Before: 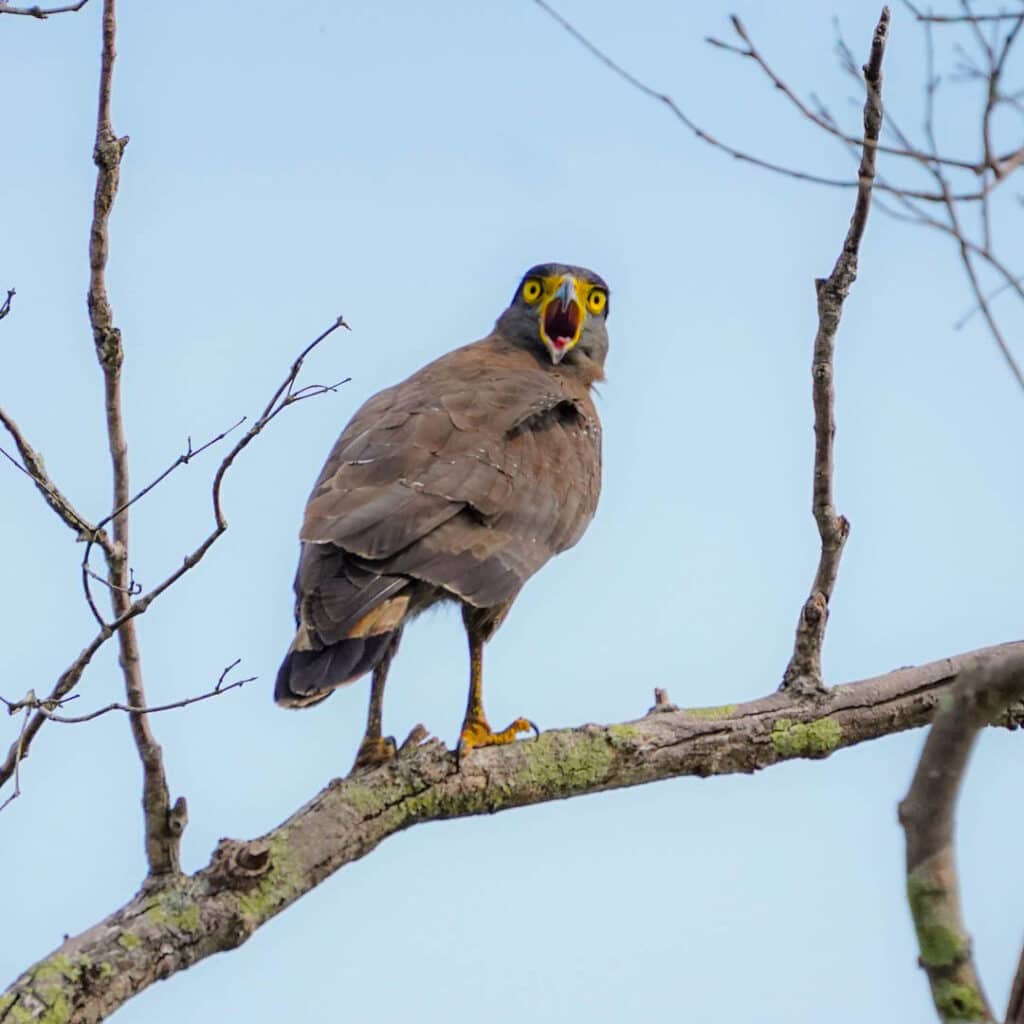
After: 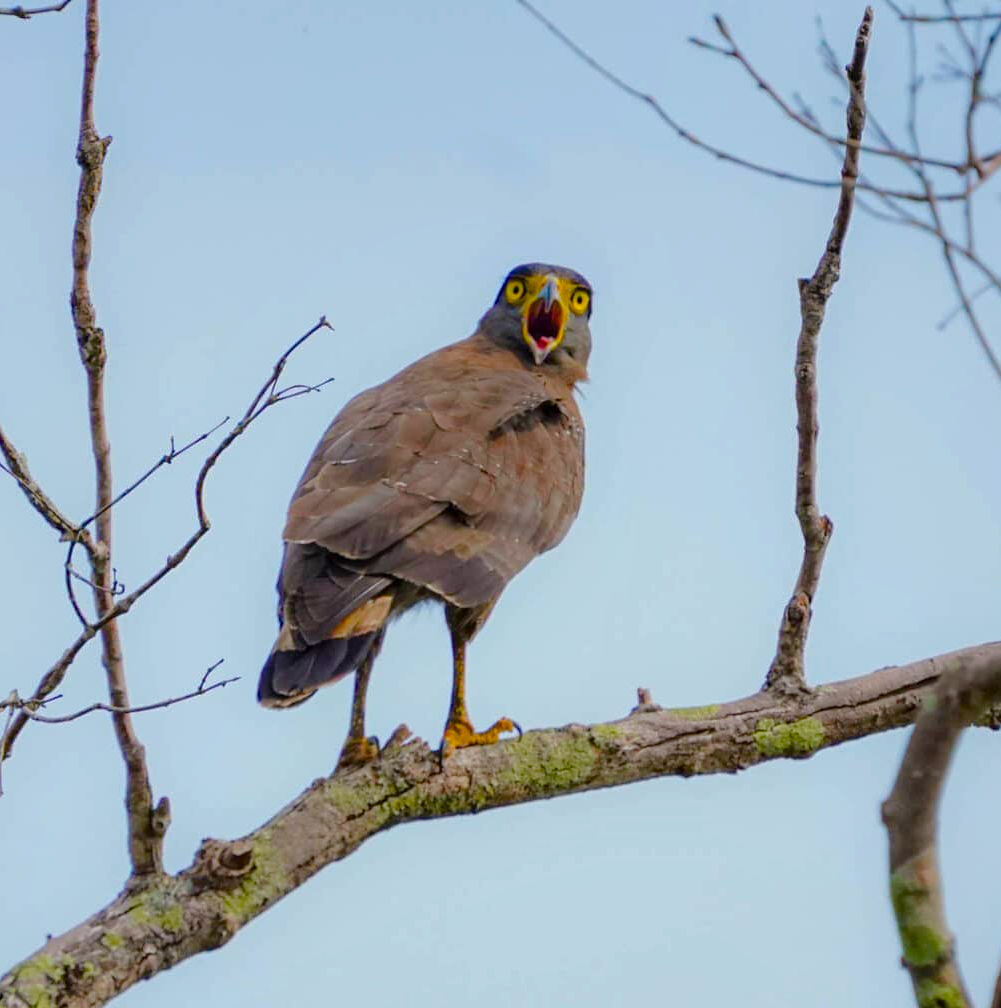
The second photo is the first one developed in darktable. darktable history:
color balance rgb: shadows lift › hue 86.63°, perceptual saturation grading › global saturation 44.973%, perceptual saturation grading › highlights -50.544%, perceptual saturation grading › shadows 30.466%
crop and rotate: left 1.673%, right 0.504%, bottom 1.505%
shadows and highlights: shadows -20.64, white point adjustment -2.04, highlights -35.1
